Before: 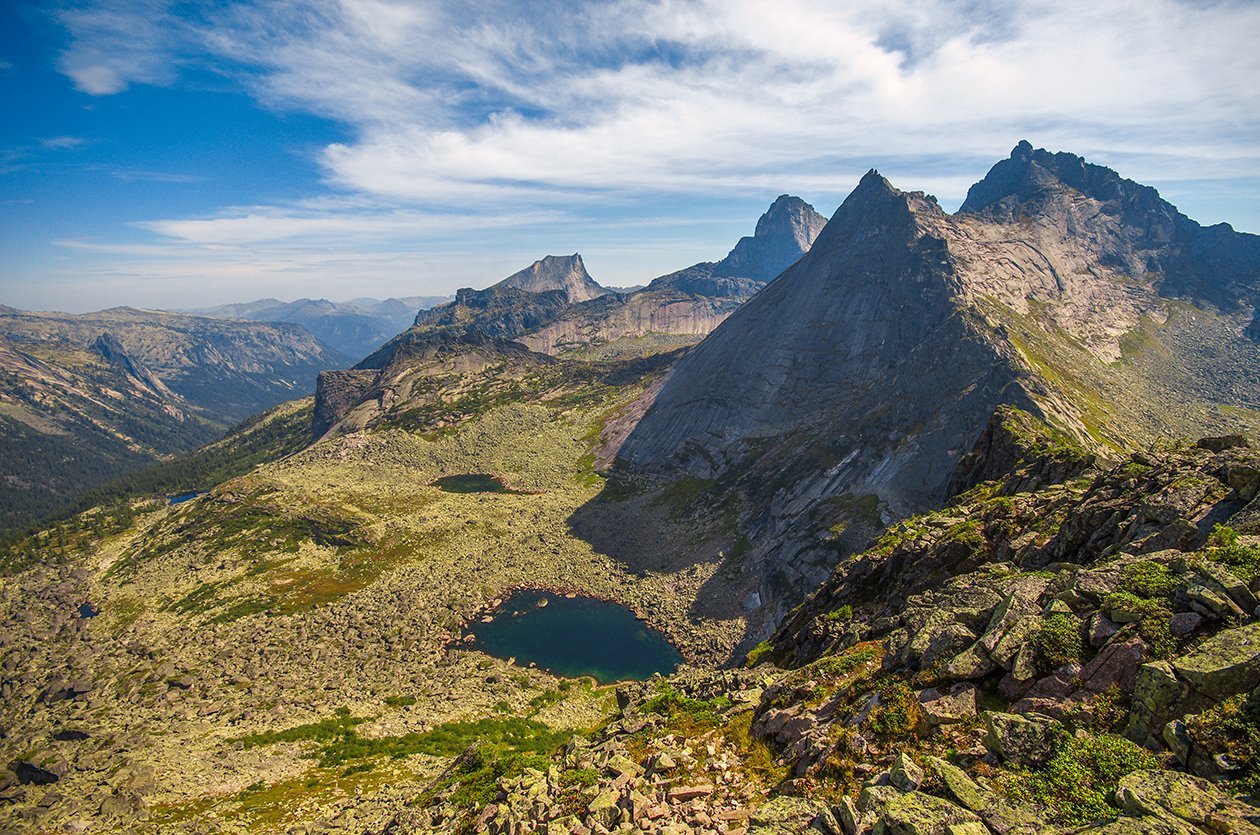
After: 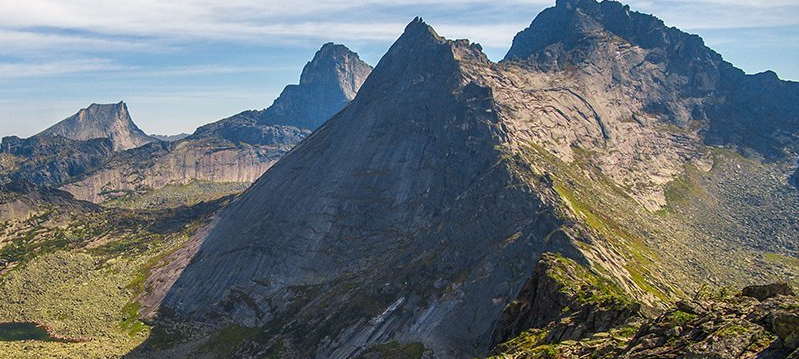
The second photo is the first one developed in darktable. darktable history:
crop: left 36.172%, top 18.226%, right 0.392%, bottom 38.711%
